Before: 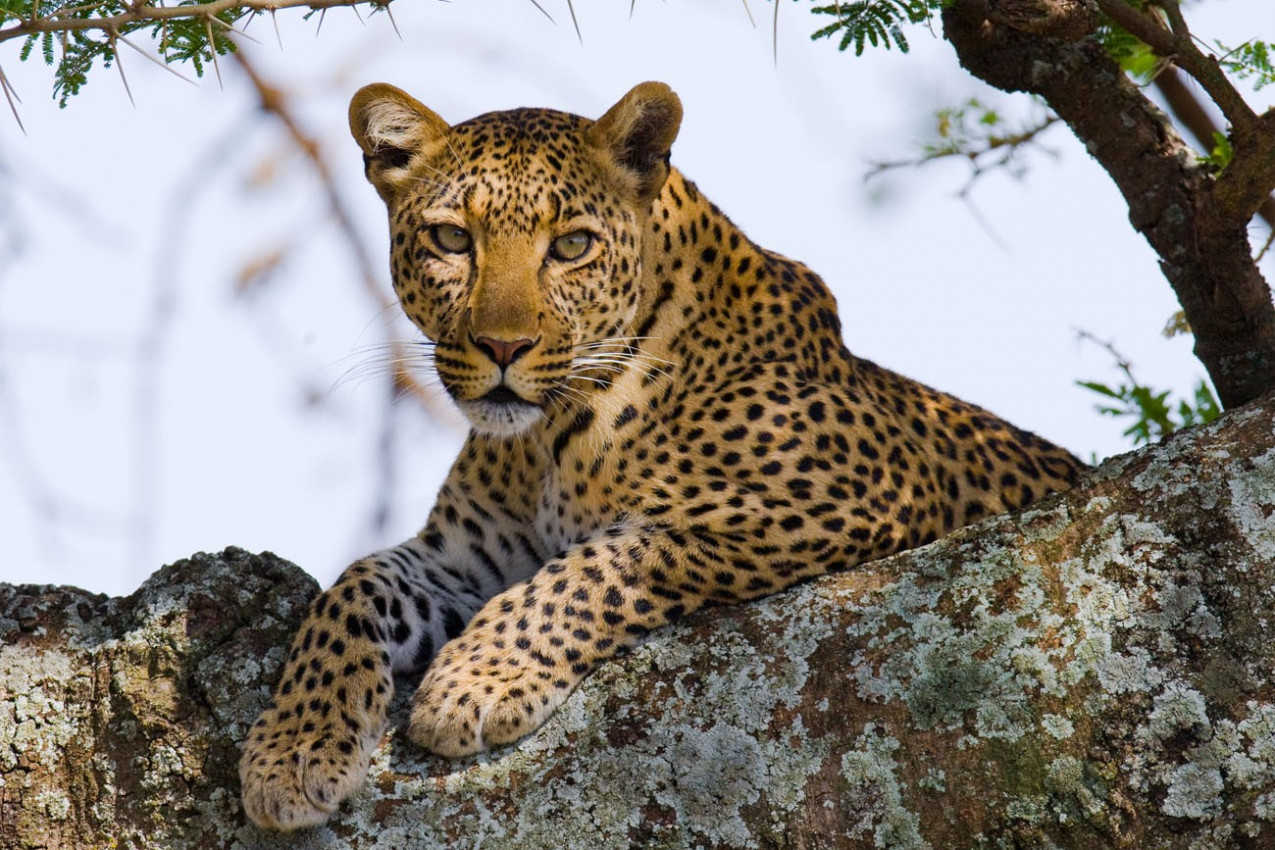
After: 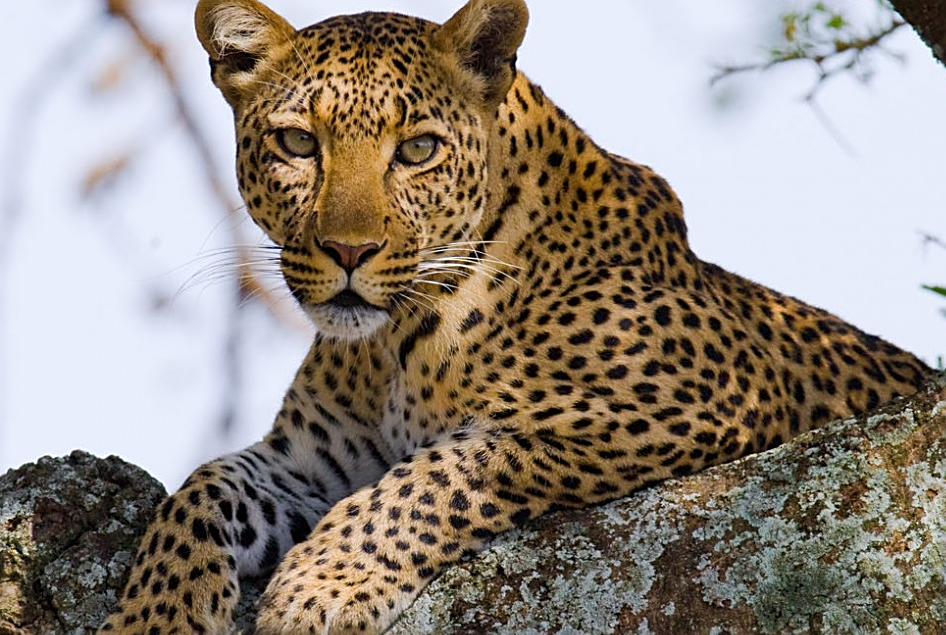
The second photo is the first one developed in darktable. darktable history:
sharpen: on, module defaults
crop and rotate: left 12.096%, top 11.392%, right 13.697%, bottom 13.839%
